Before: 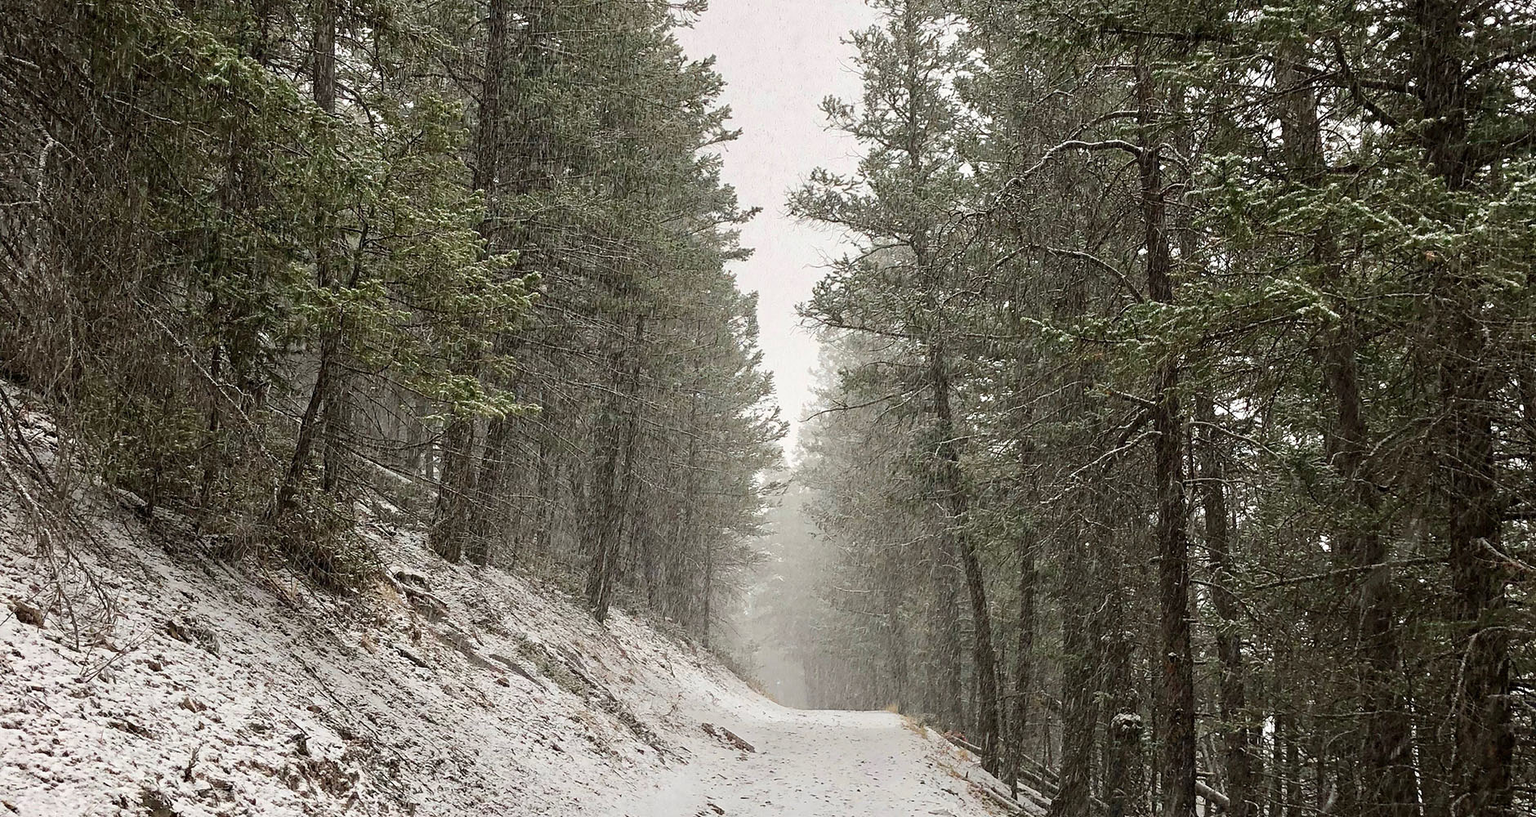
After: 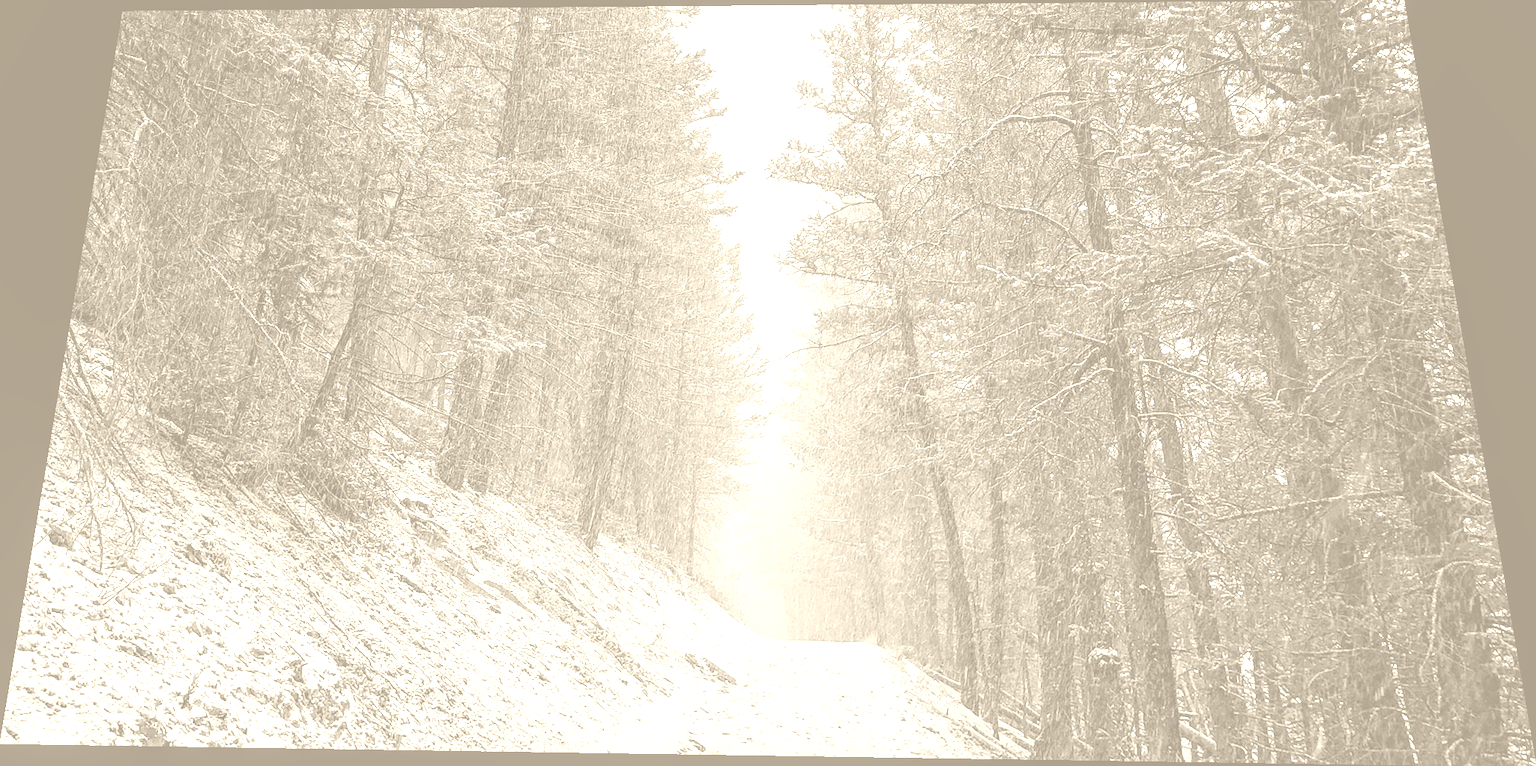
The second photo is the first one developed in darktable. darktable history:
color balance rgb: linear chroma grading › global chroma -0.67%, saturation formula JzAzBz (2021)
local contrast: on, module defaults
colorize: hue 36°, saturation 71%, lightness 80.79%
rotate and perspective: rotation 0.128°, lens shift (vertical) -0.181, lens shift (horizontal) -0.044, shear 0.001, automatic cropping off
